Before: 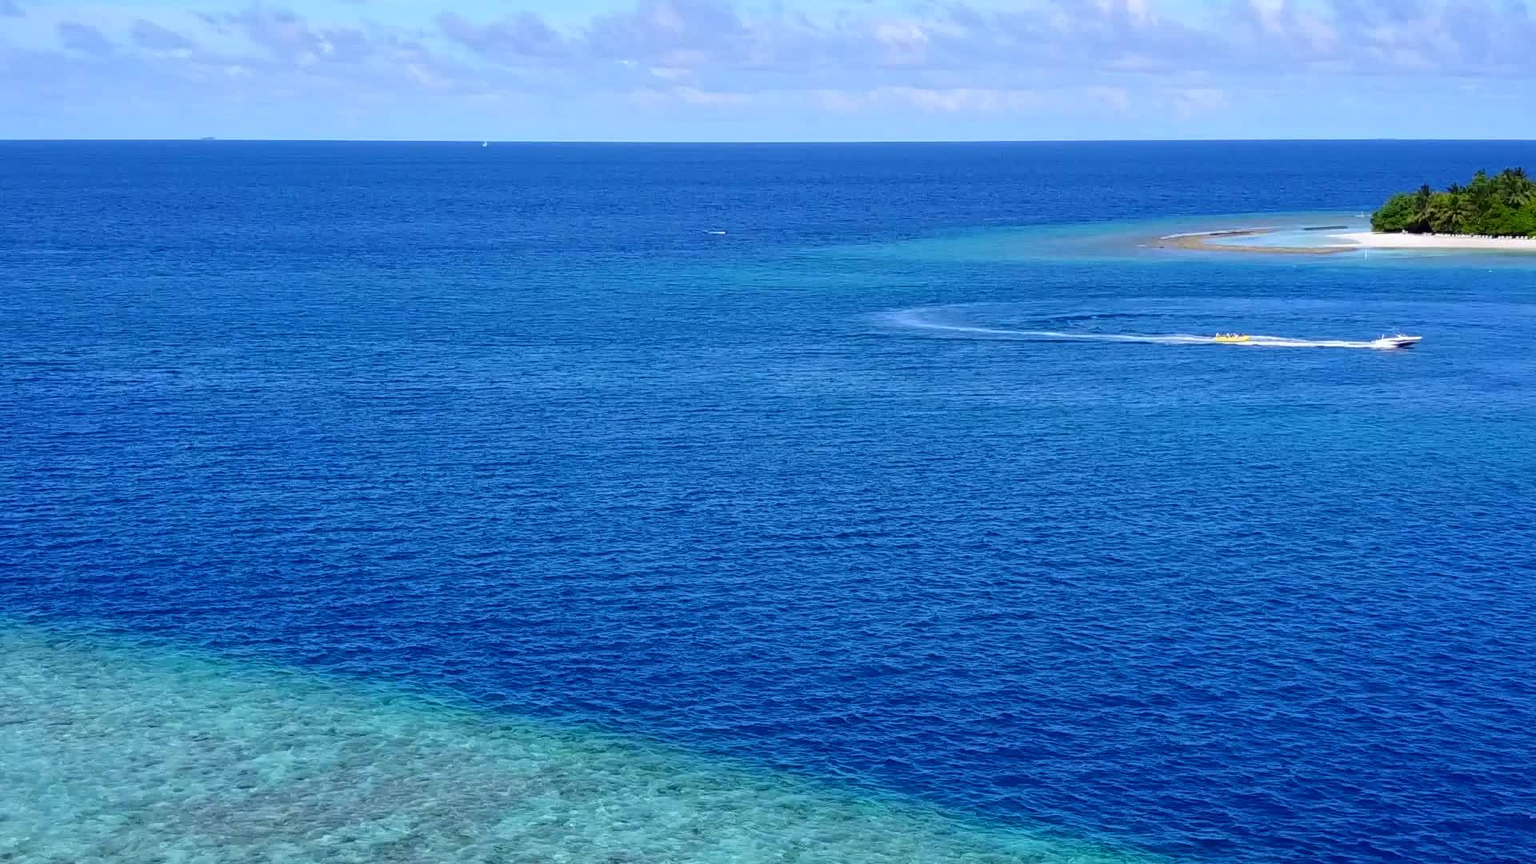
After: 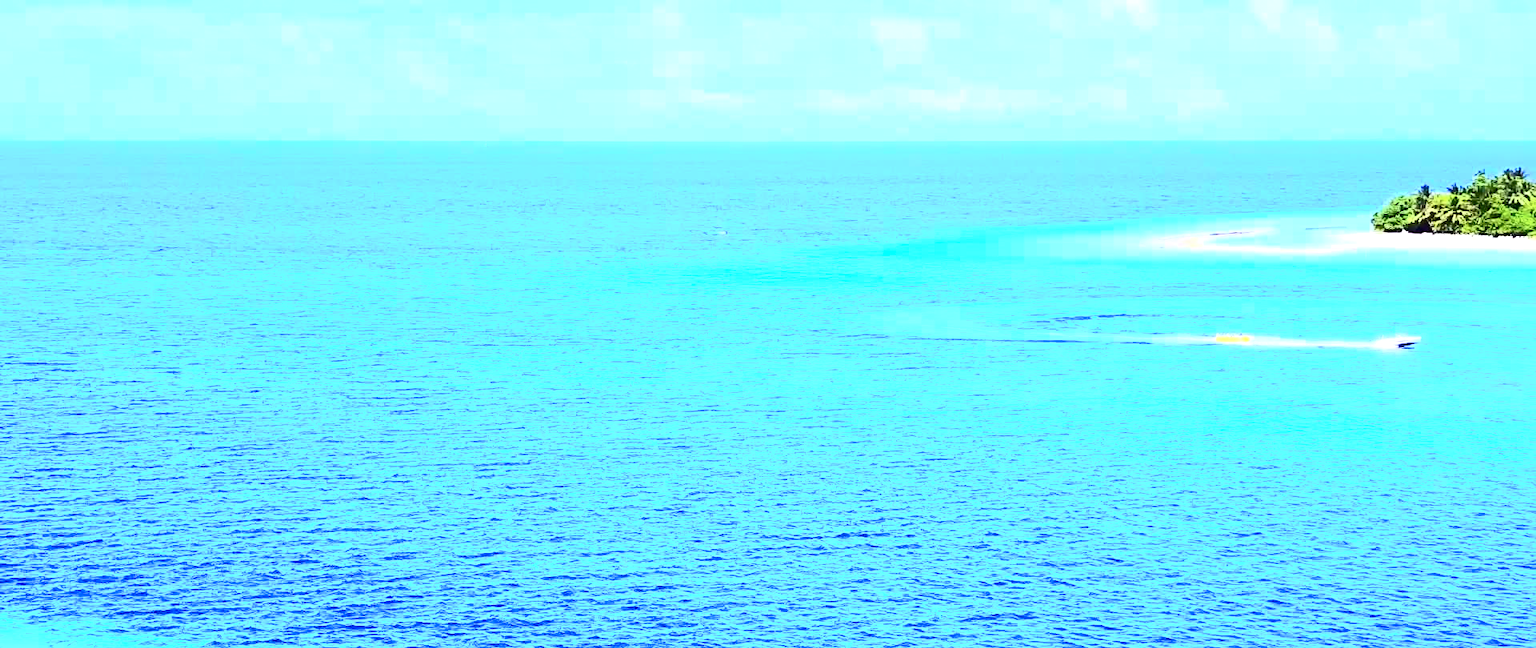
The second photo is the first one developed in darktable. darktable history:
contrast brightness saturation: contrast 0.62, brightness 0.34, saturation 0.14
crop: bottom 24.967%
exposure: black level correction 0, exposure 1.741 EV, compensate exposure bias true, compensate highlight preservation false
